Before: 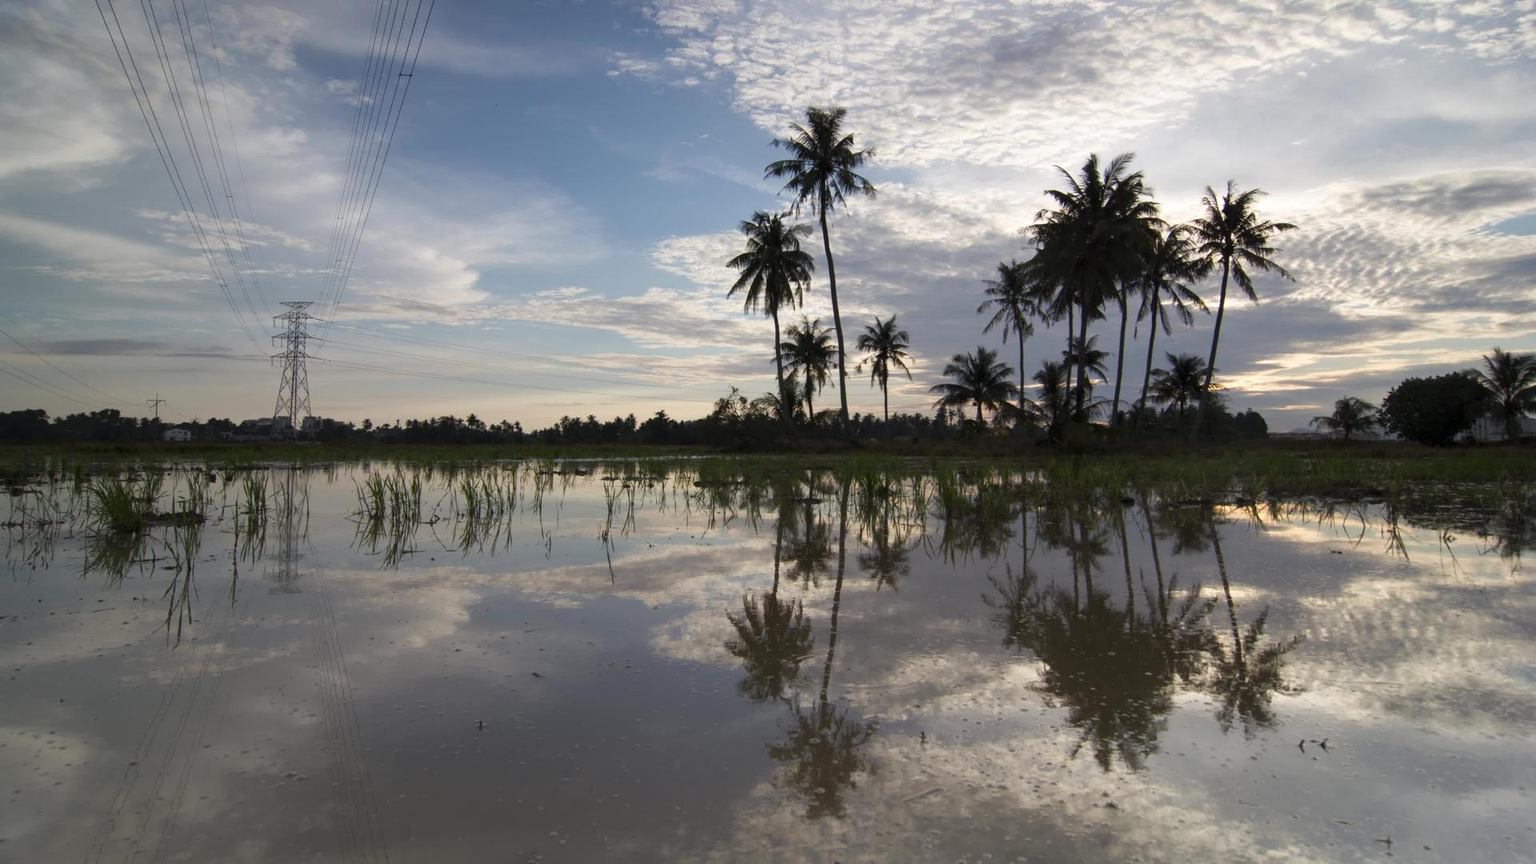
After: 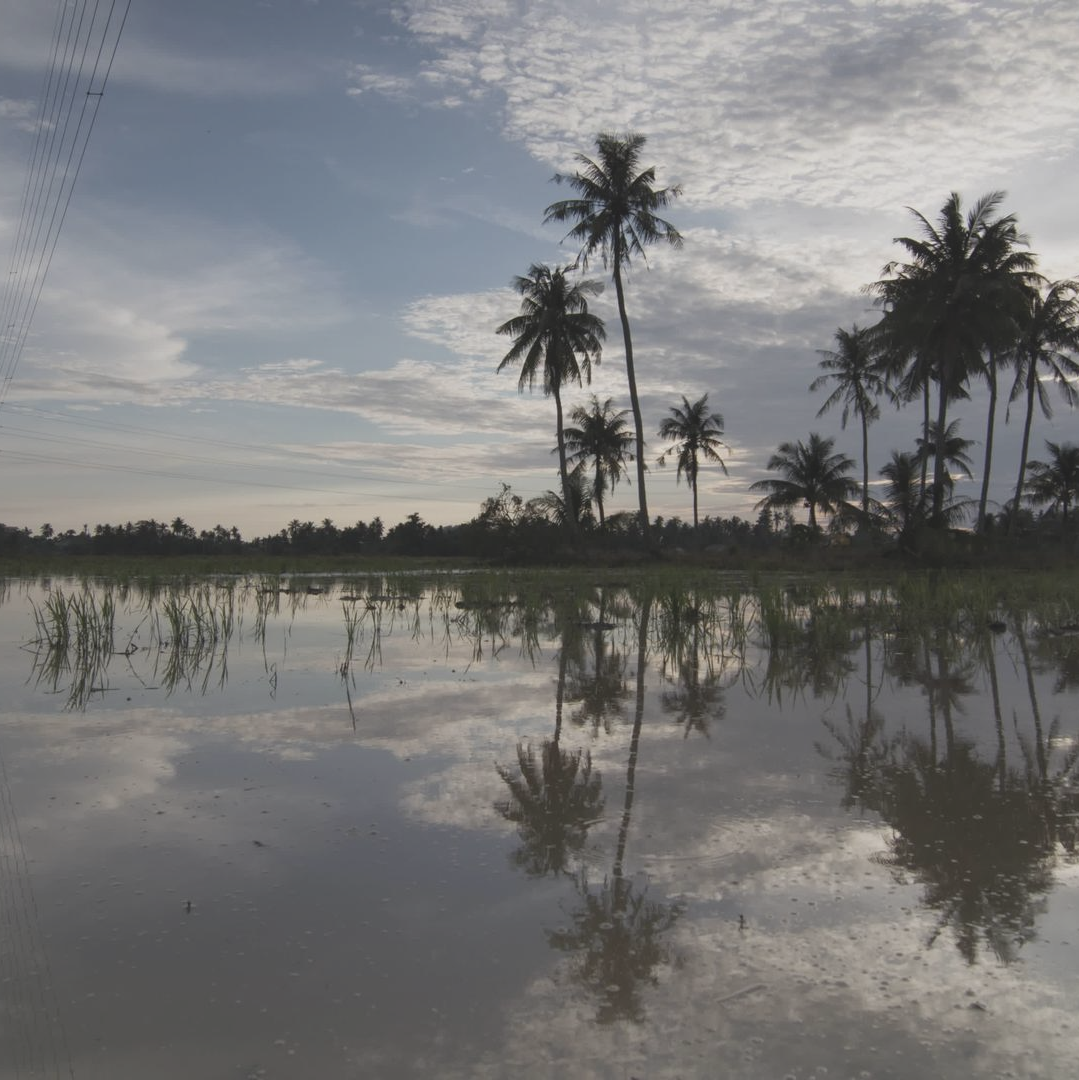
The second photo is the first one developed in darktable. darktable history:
crop: left 21.466%, right 22.29%
contrast brightness saturation: contrast -0.25, saturation -0.43
